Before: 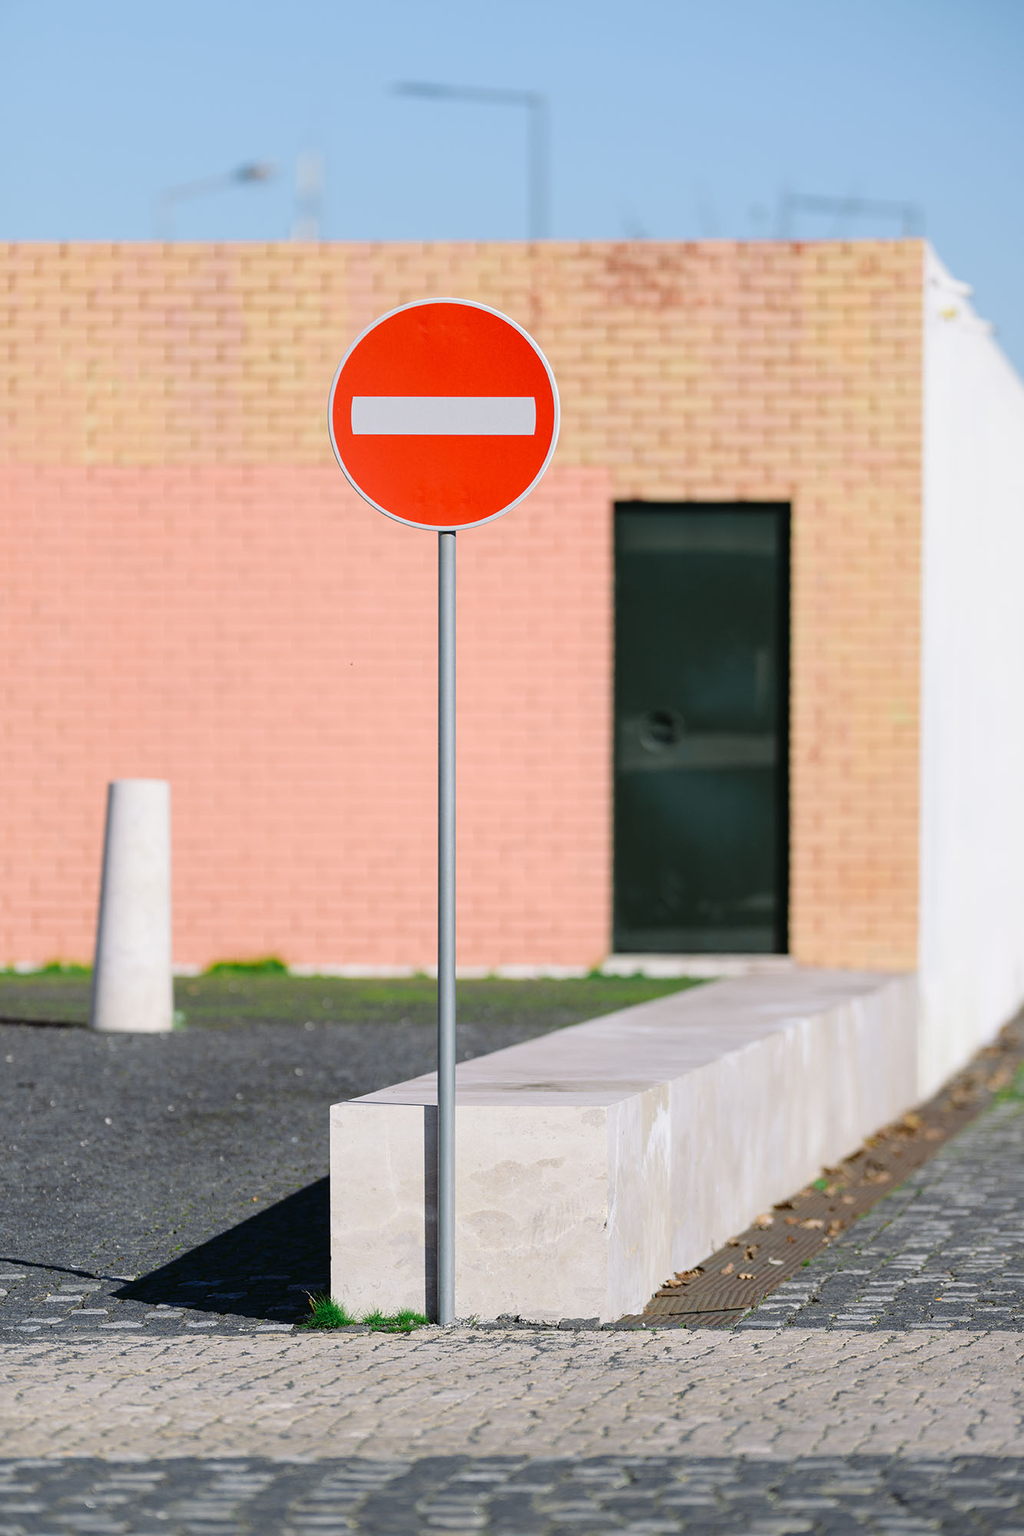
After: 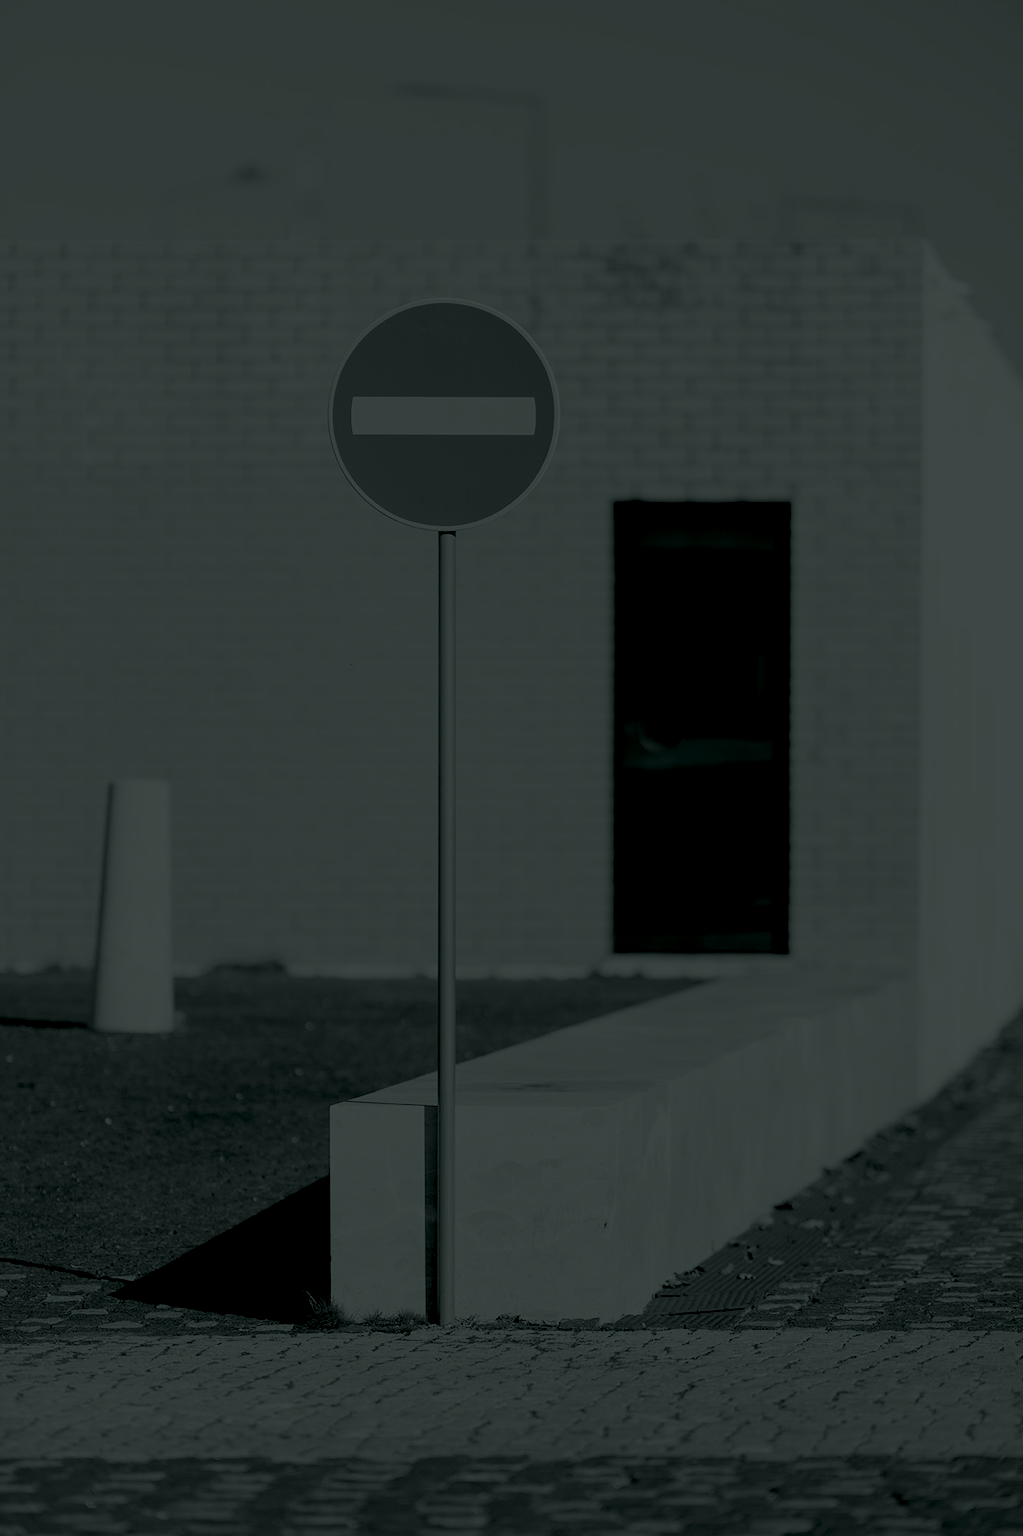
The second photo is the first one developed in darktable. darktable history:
filmic rgb: black relative exposure -6.98 EV, white relative exposure 5.63 EV, hardness 2.86
colorize: hue 90°, saturation 19%, lightness 1.59%, version 1
